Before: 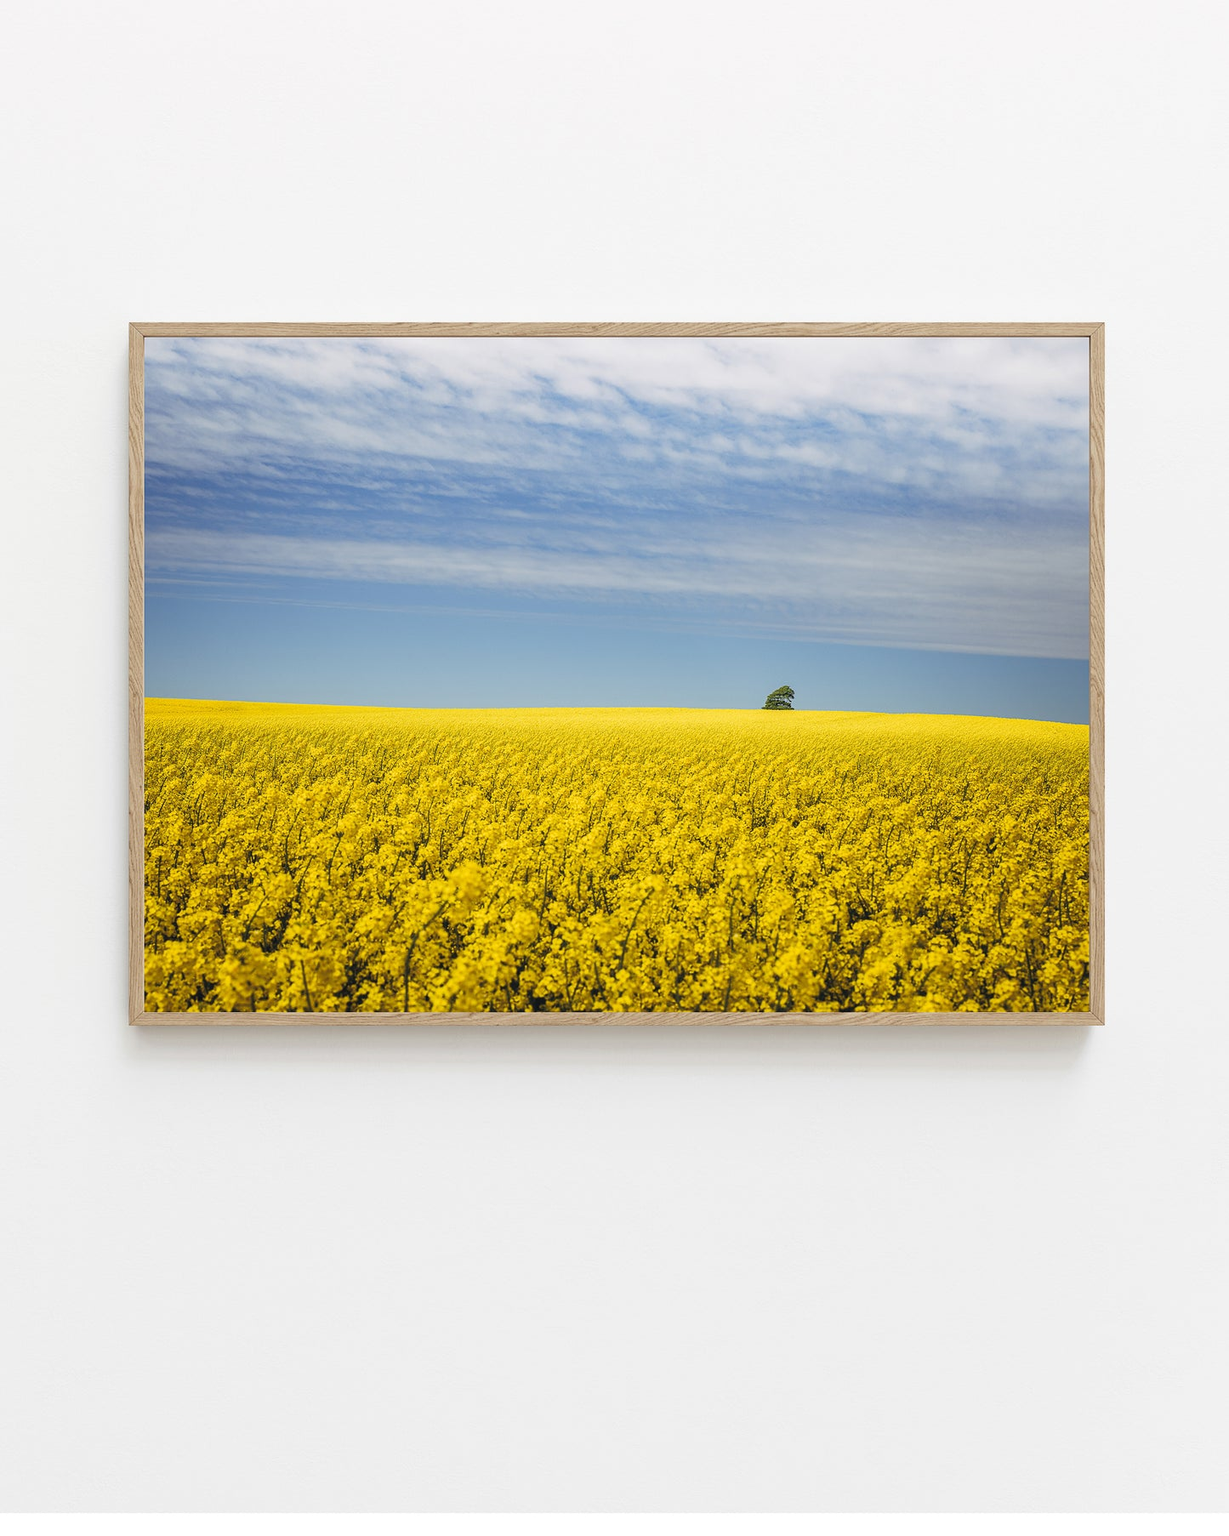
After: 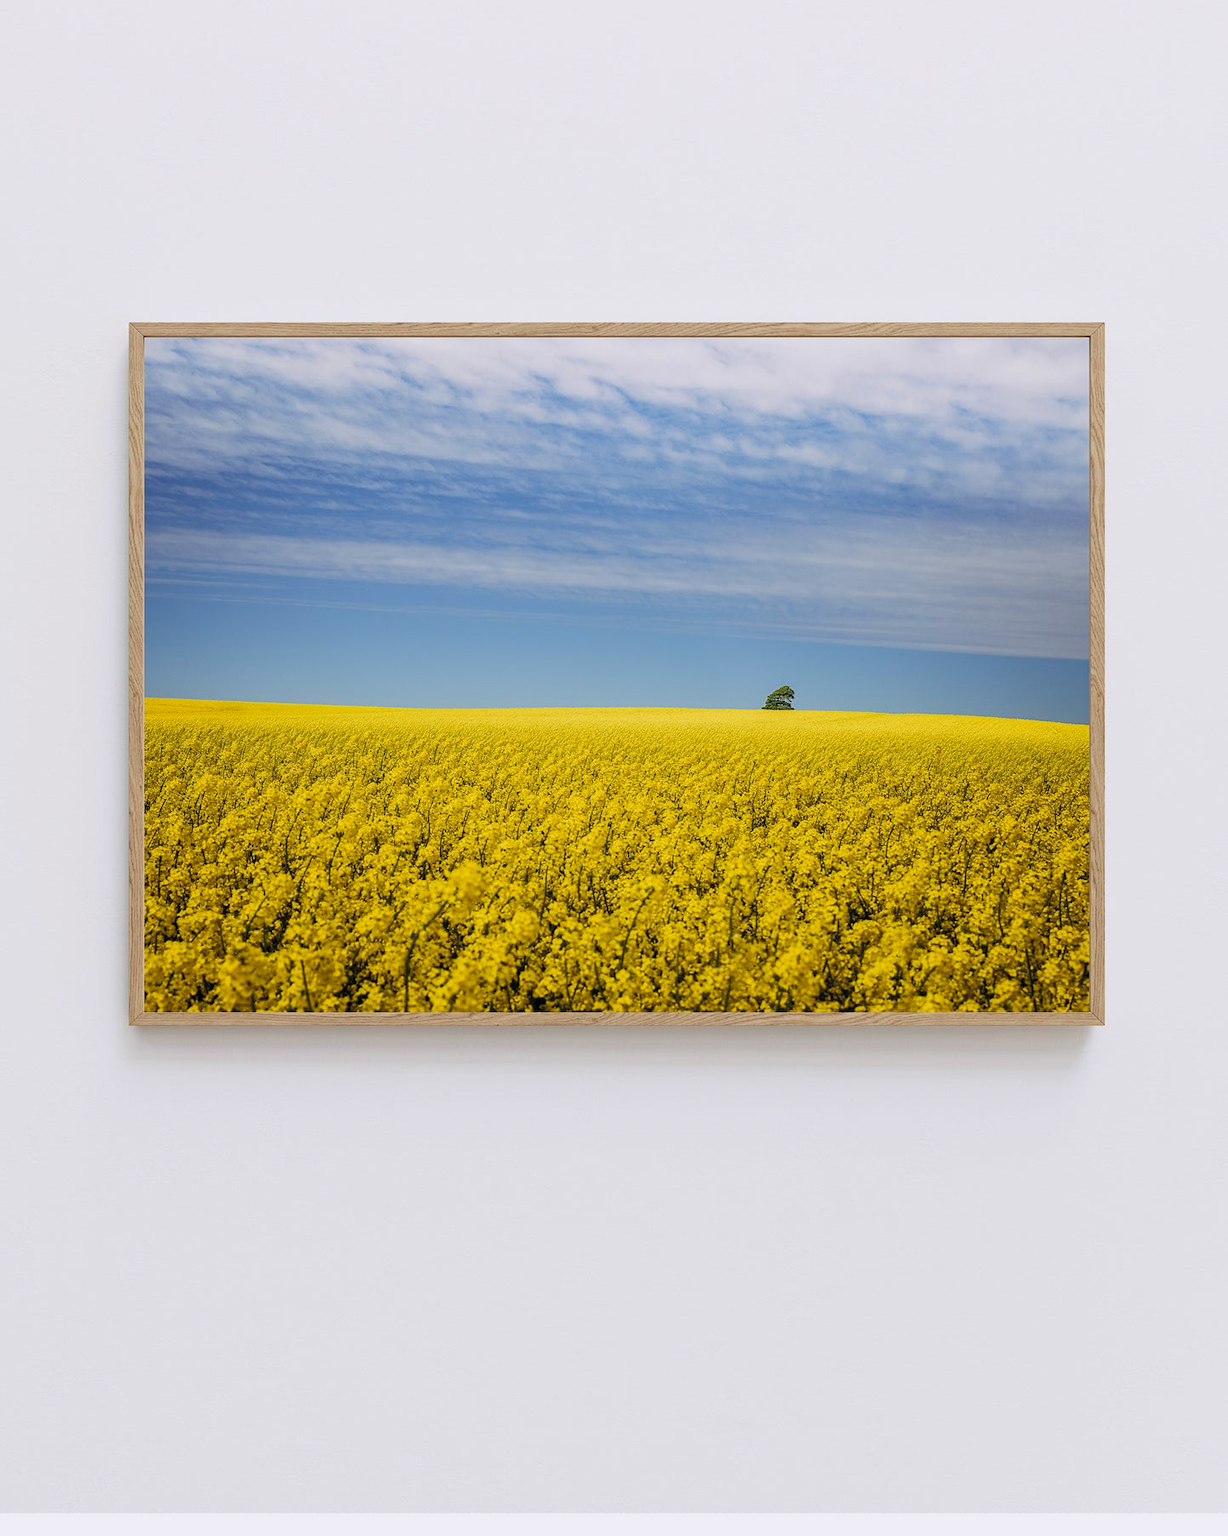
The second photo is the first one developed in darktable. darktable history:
exposure: black level correction 0.006, exposure -0.226 EV, compensate highlight preservation false
white balance: red 1.004, blue 1.024
velvia: on, module defaults
